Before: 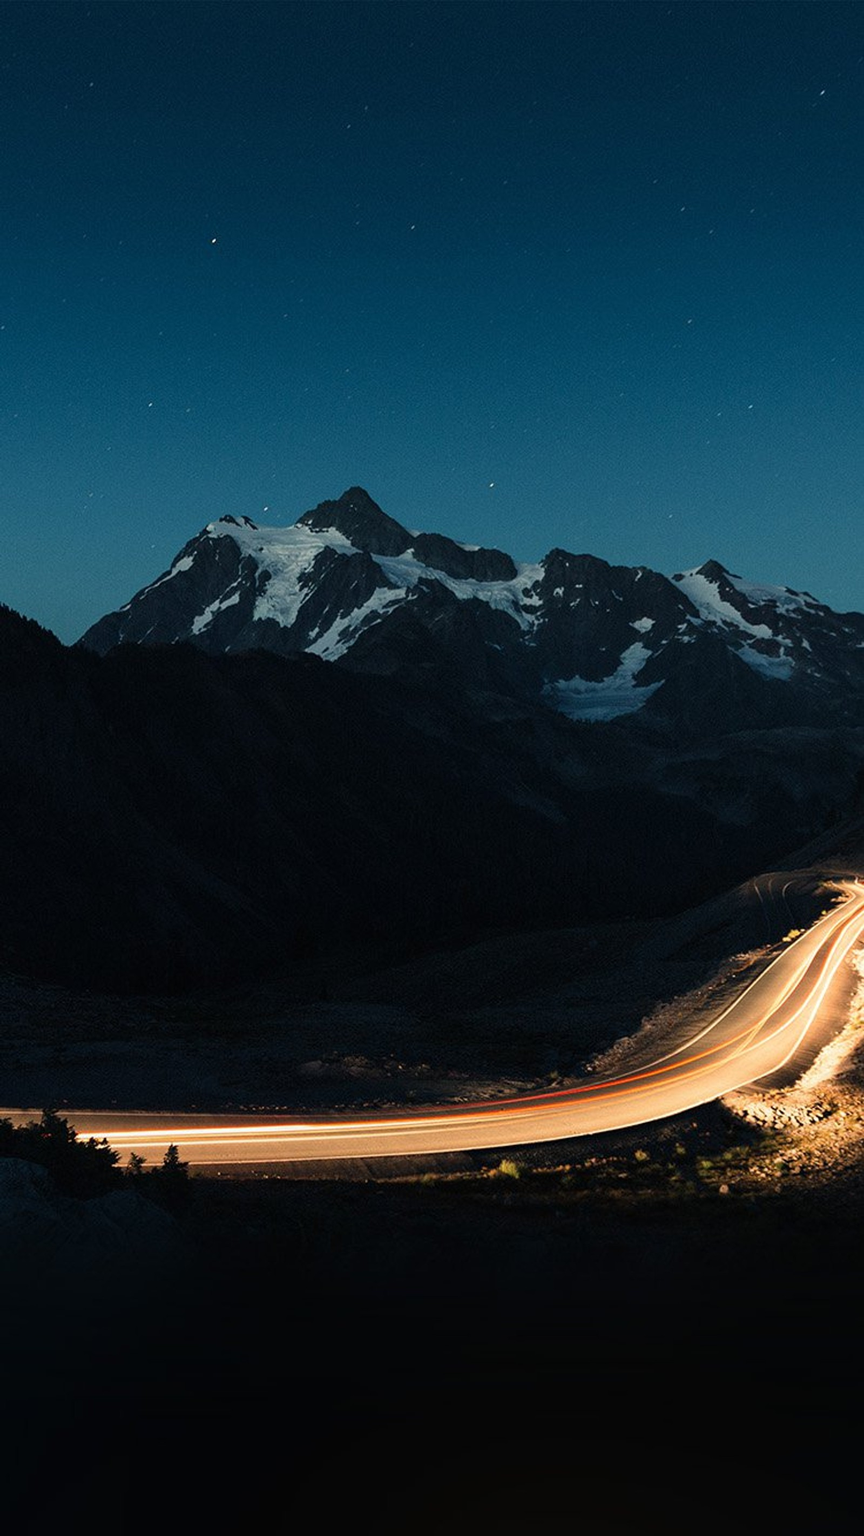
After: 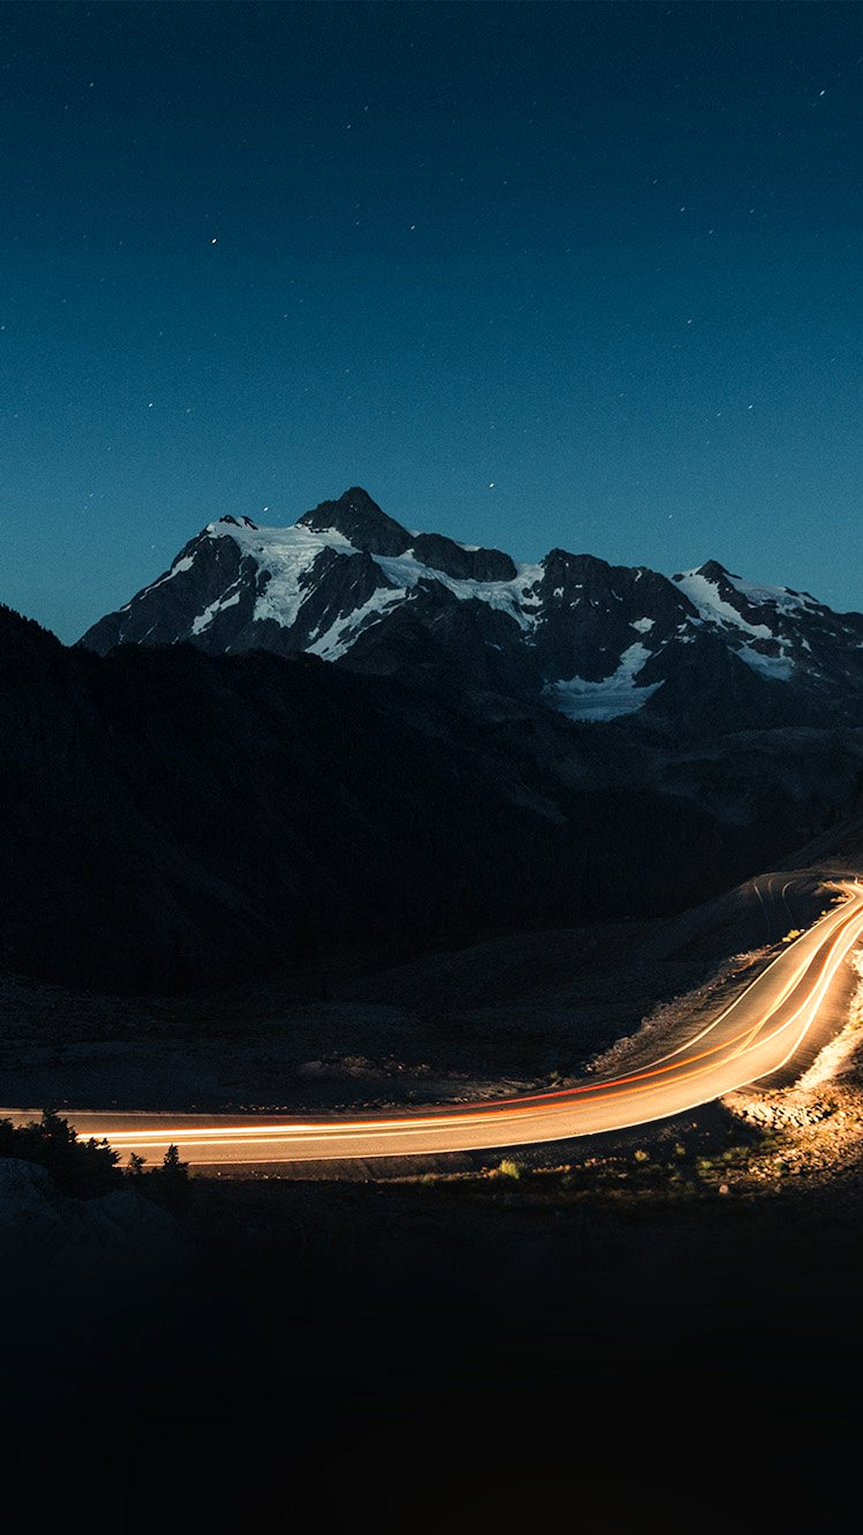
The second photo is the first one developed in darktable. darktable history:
levels: levels [0, 0.476, 0.951]
local contrast: on, module defaults
